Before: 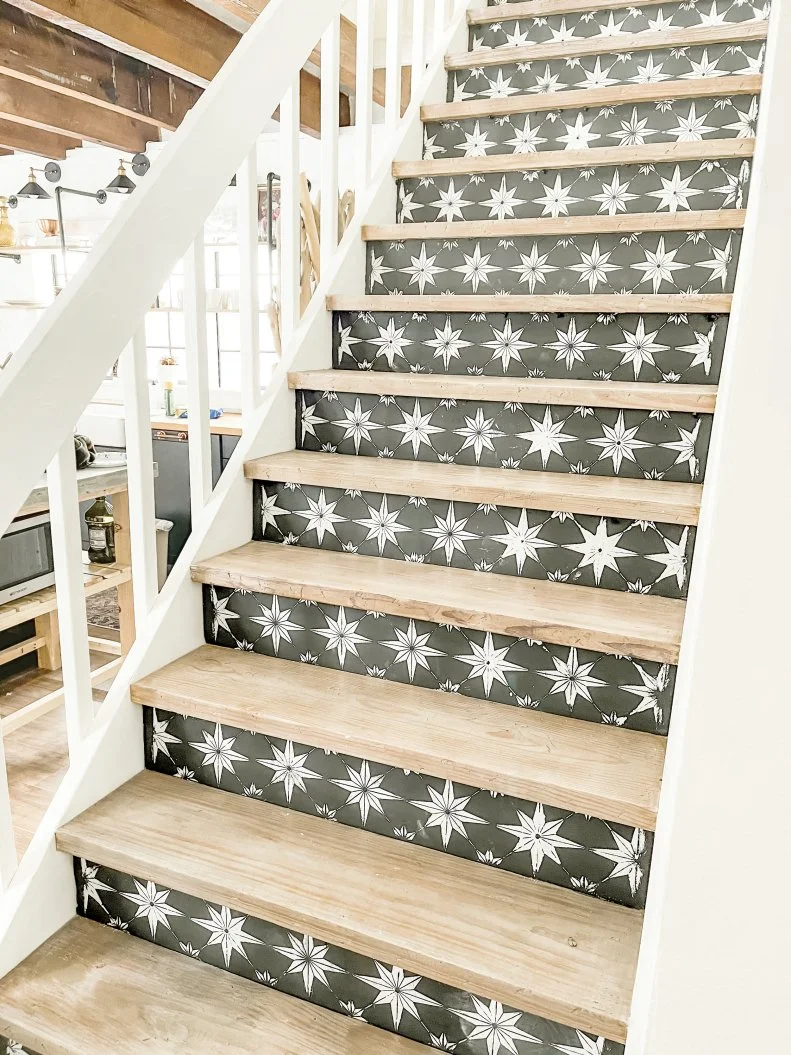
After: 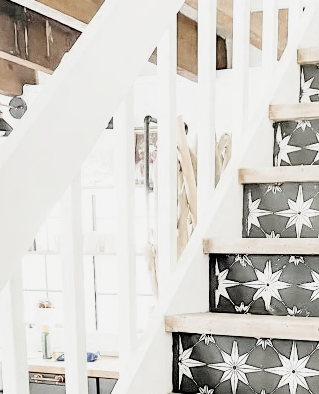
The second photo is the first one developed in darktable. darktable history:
exposure: black level correction 0, exposure 0.199 EV, compensate exposure bias true, compensate highlight preservation false
color zones: curves: ch0 [(0, 0.5) (0.125, 0.4) (0.25, 0.5) (0.375, 0.4) (0.5, 0.4) (0.625, 0.35) (0.75, 0.35) (0.875, 0.5)]; ch1 [(0, 0.35) (0.125, 0.45) (0.25, 0.35) (0.375, 0.35) (0.5, 0.35) (0.625, 0.35) (0.75, 0.45) (0.875, 0.35)]; ch2 [(0, 0.6) (0.125, 0.5) (0.25, 0.5) (0.375, 0.6) (0.5, 0.6) (0.625, 0.5) (0.75, 0.5) (0.875, 0.5)], mix 34.05%
crop: left 15.565%, top 5.447%, right 44.097%, bottom 57.153%
filmic rgb: black relative exposure -5.02 EV, white relative exposure 3.51 EV, hardness 3.19, contrast 1.489, highlights saturation mix -48.54%
